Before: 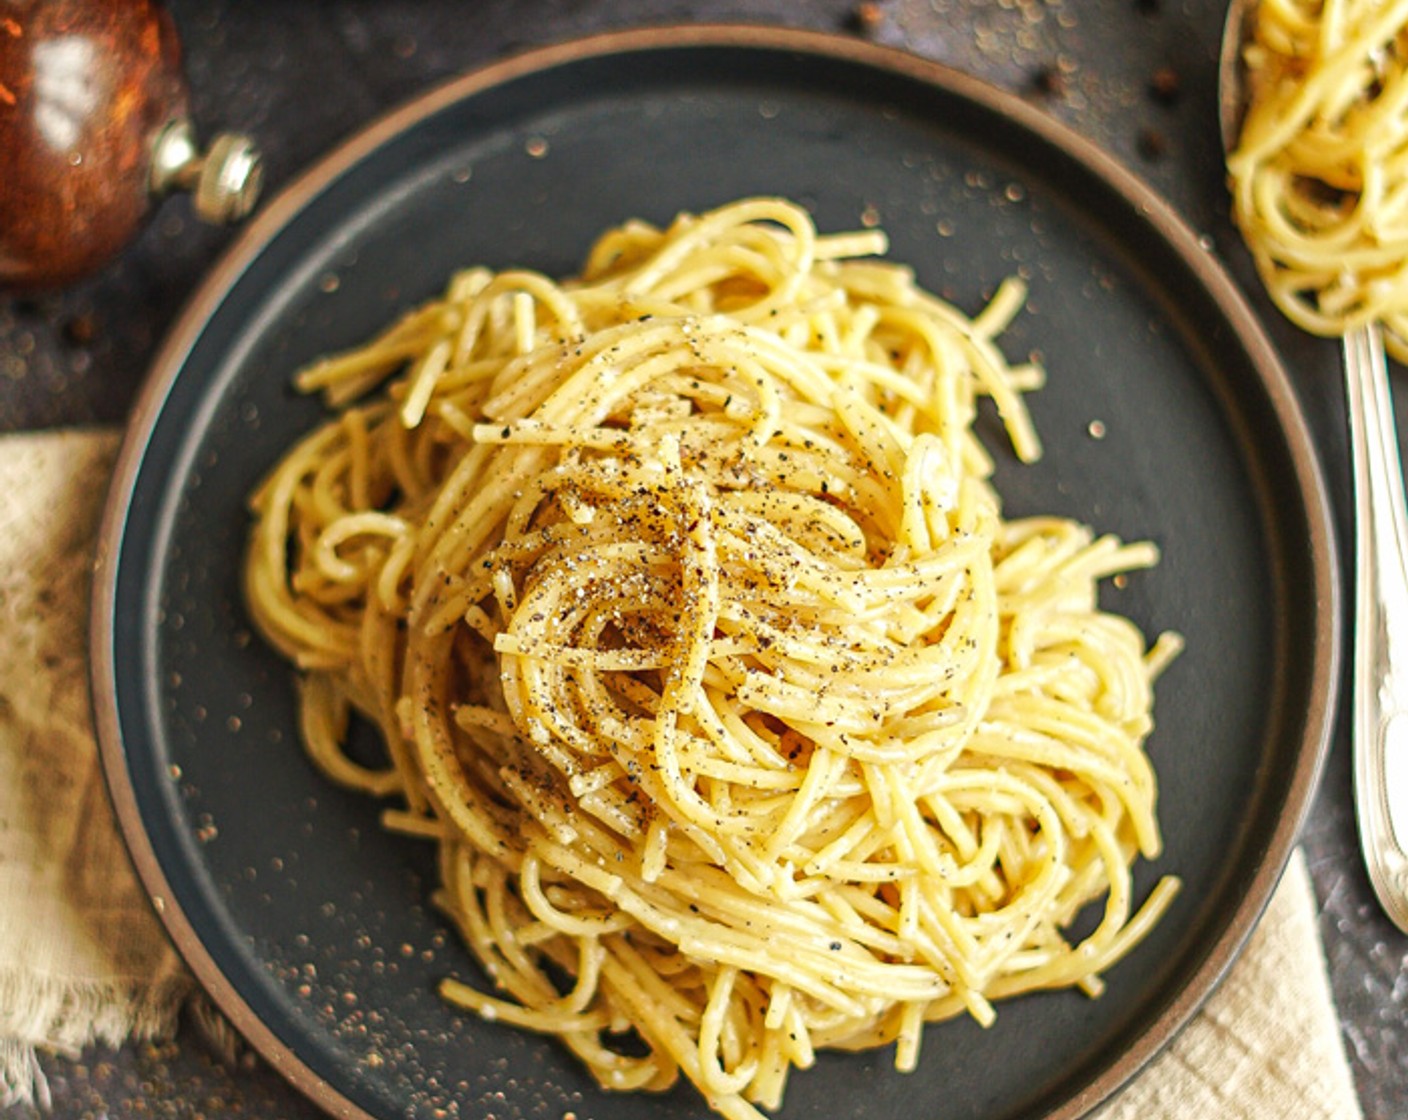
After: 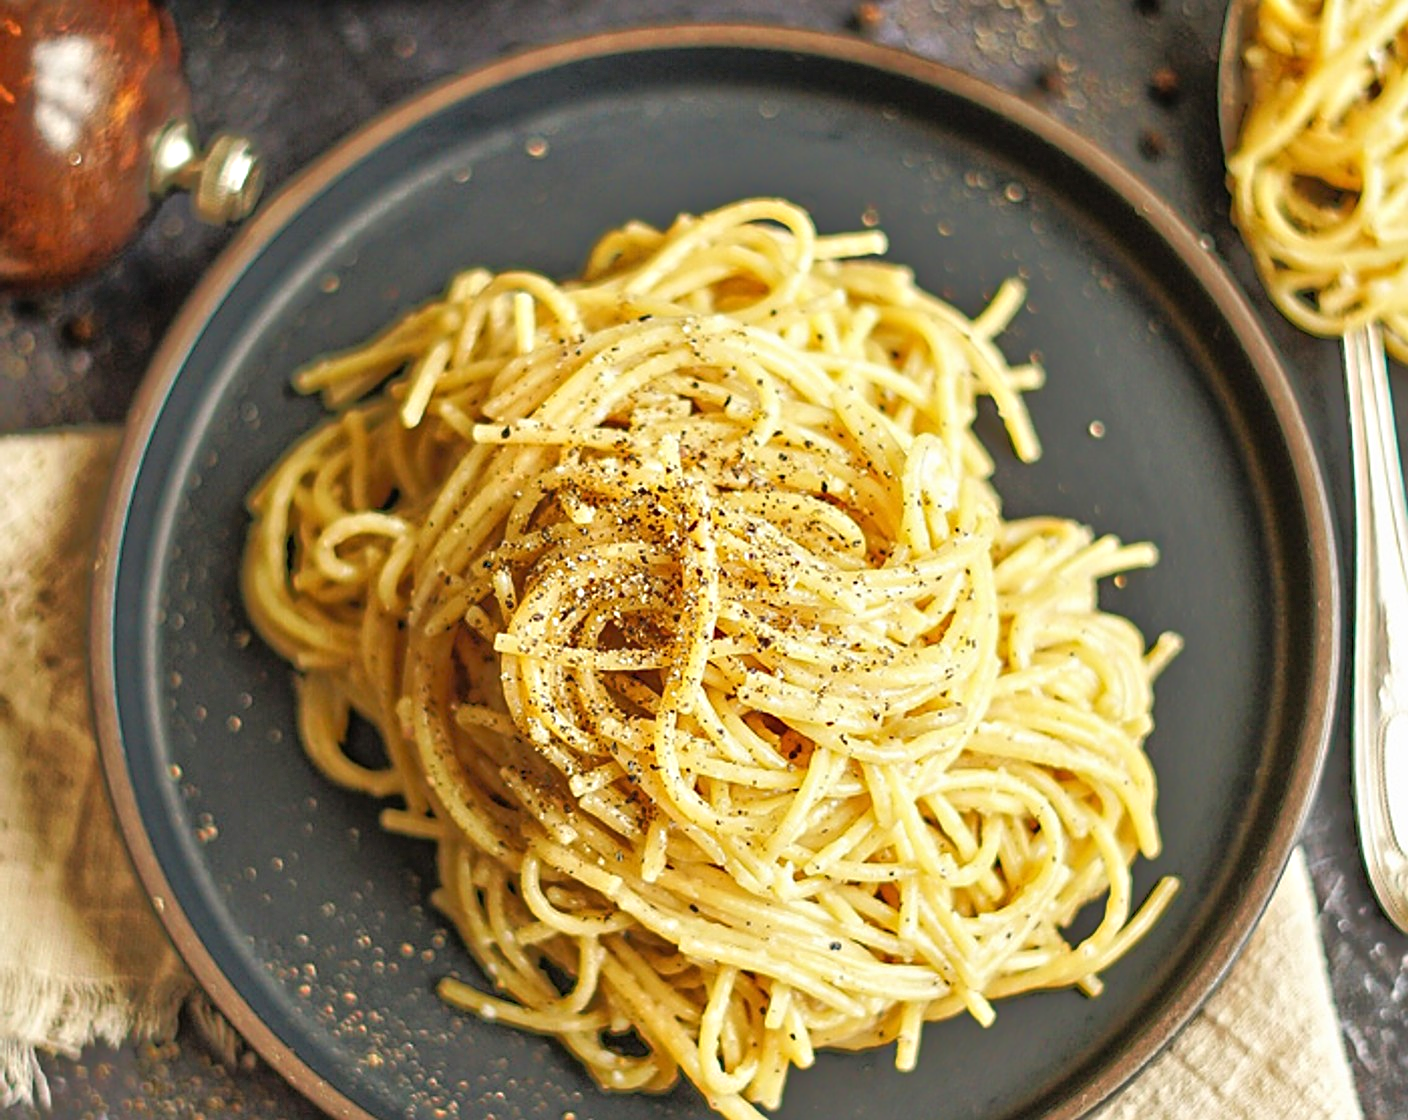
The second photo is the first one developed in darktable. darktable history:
tone equalizer: -8 EV -0.528 EV, -7 EV -0.319 EV, -6 EV -0.083 EV, -5 EV 0.413 EV, -4 EV 0.985 EV, -3 EV 0.791 EV, -2 EV -0.01 EV, -1 EV 0.14 EV, +0 EV -0.012 EV, smoothing 1
sharpen: on, module defaults
